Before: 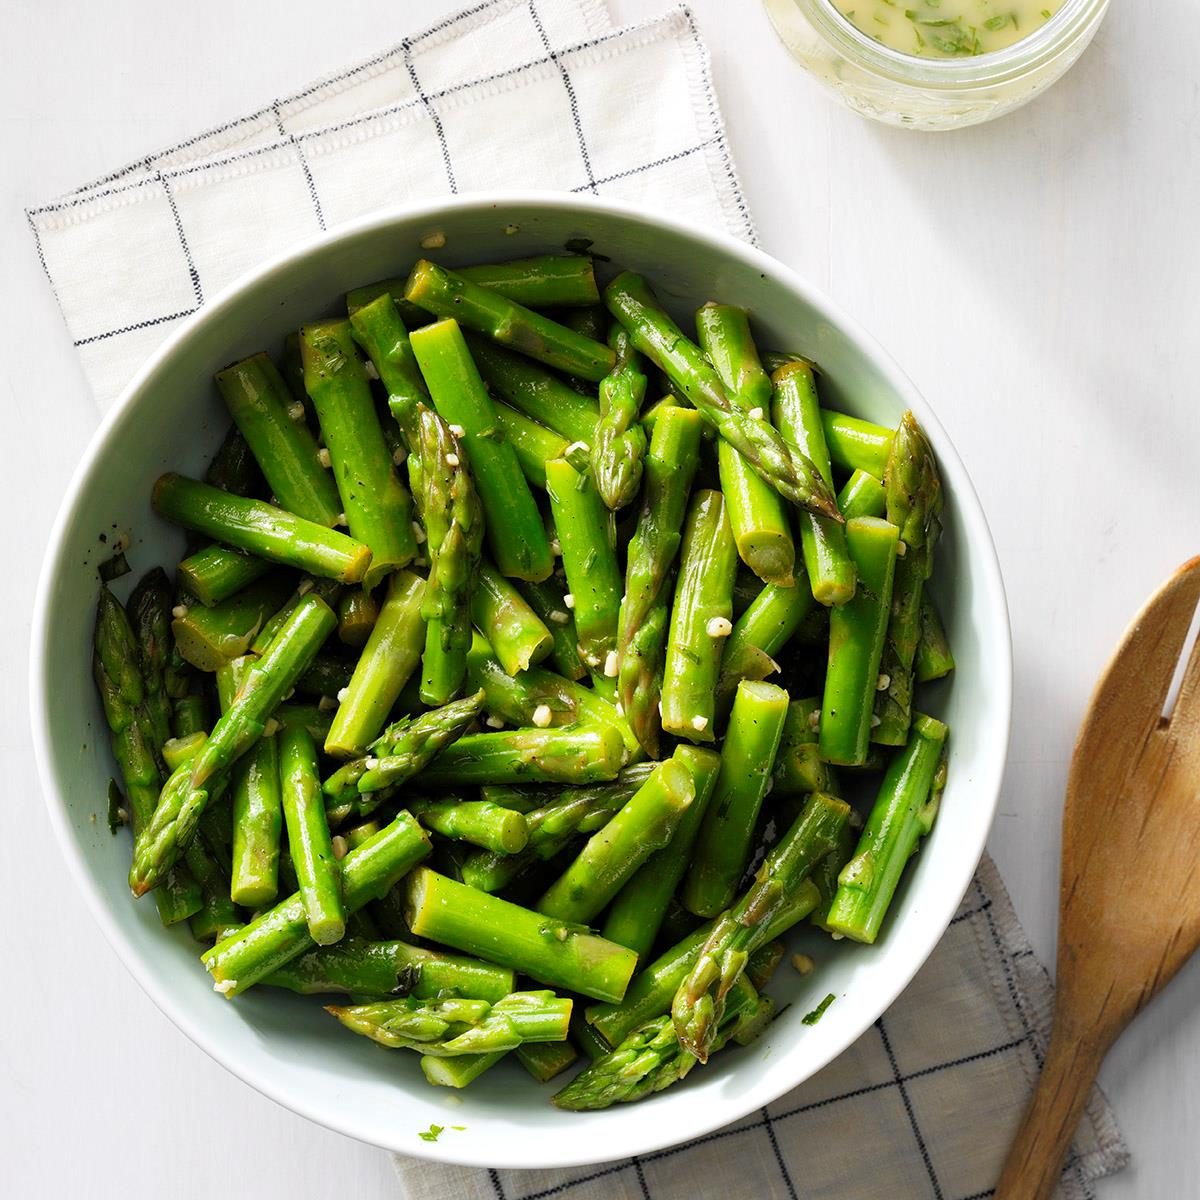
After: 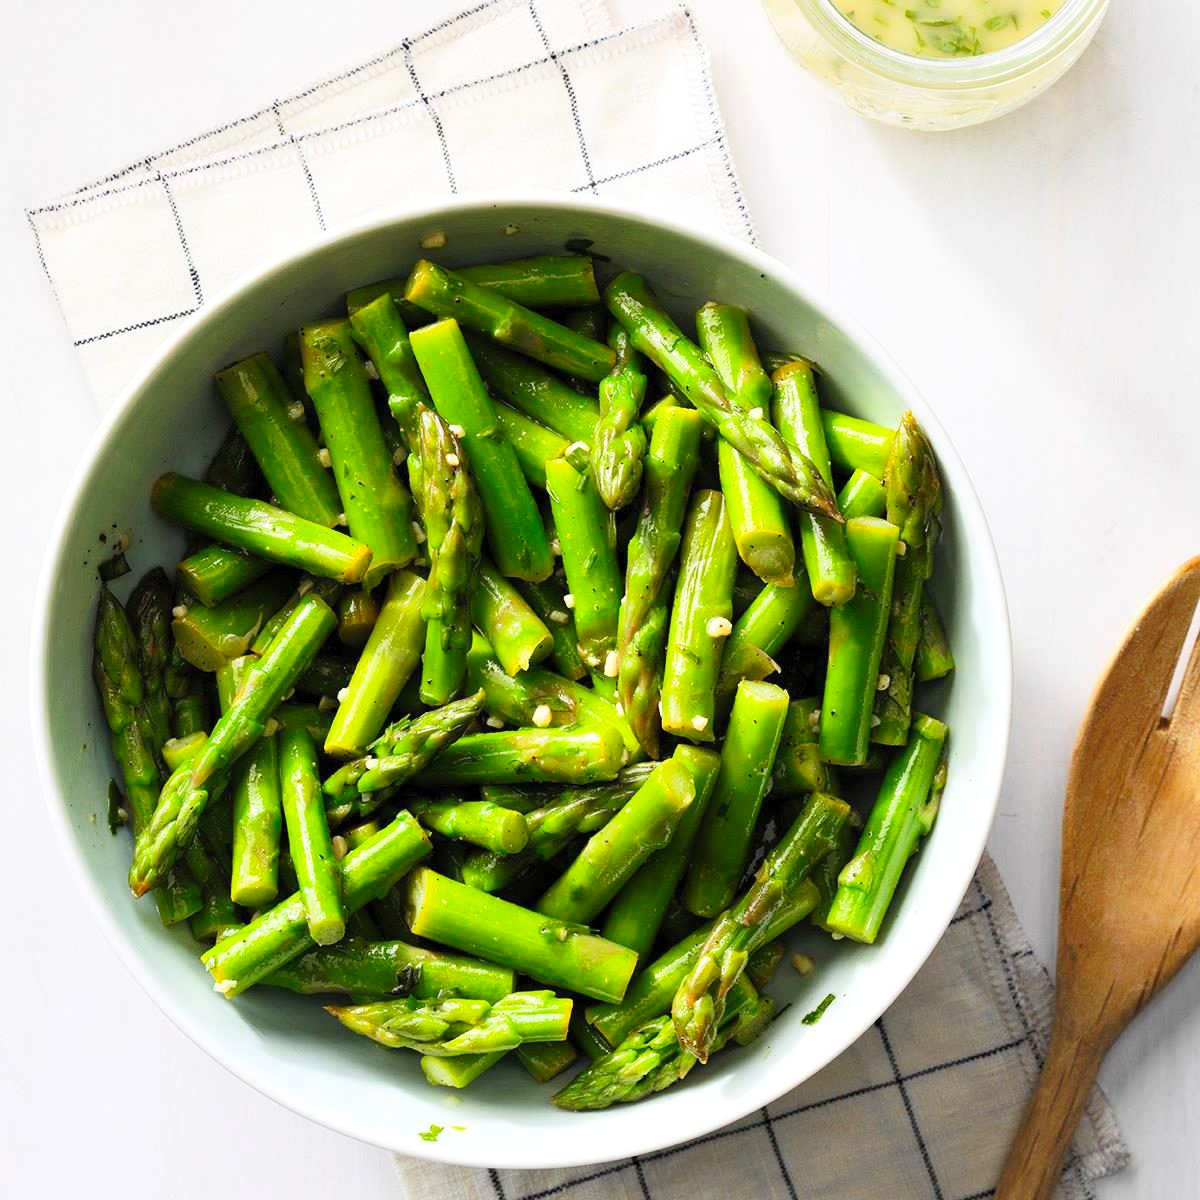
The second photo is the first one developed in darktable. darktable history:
contrast brightness saturation: contrast 0.2, brightness 0.16, saturation 0.22
tone equalizer: on, module defaults
